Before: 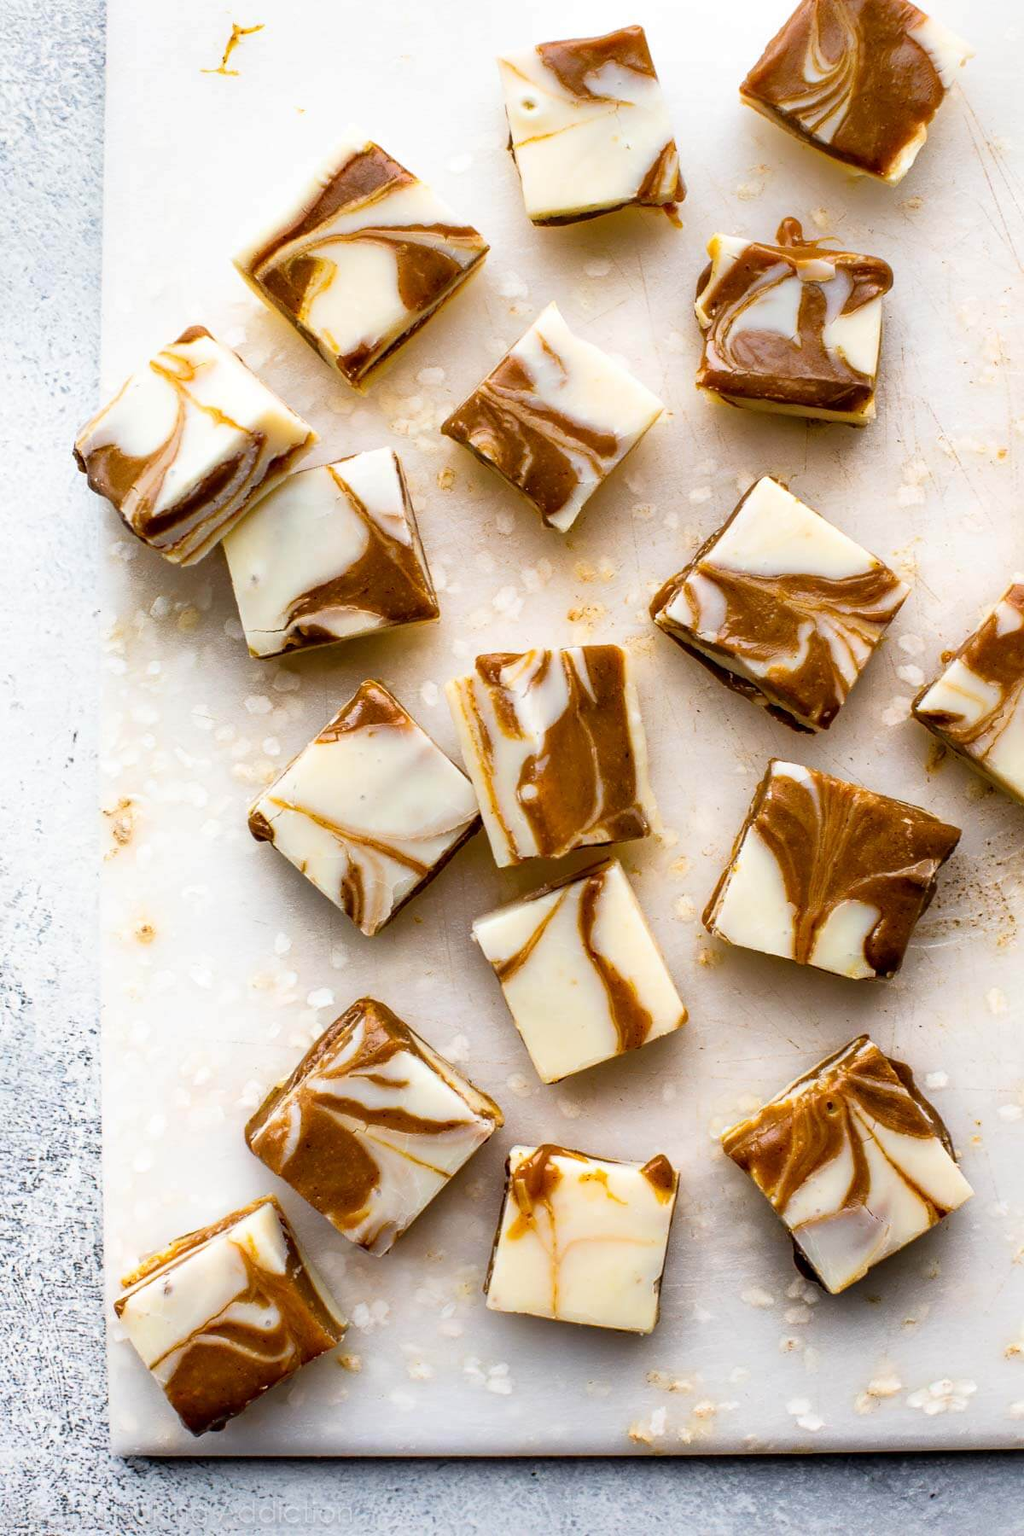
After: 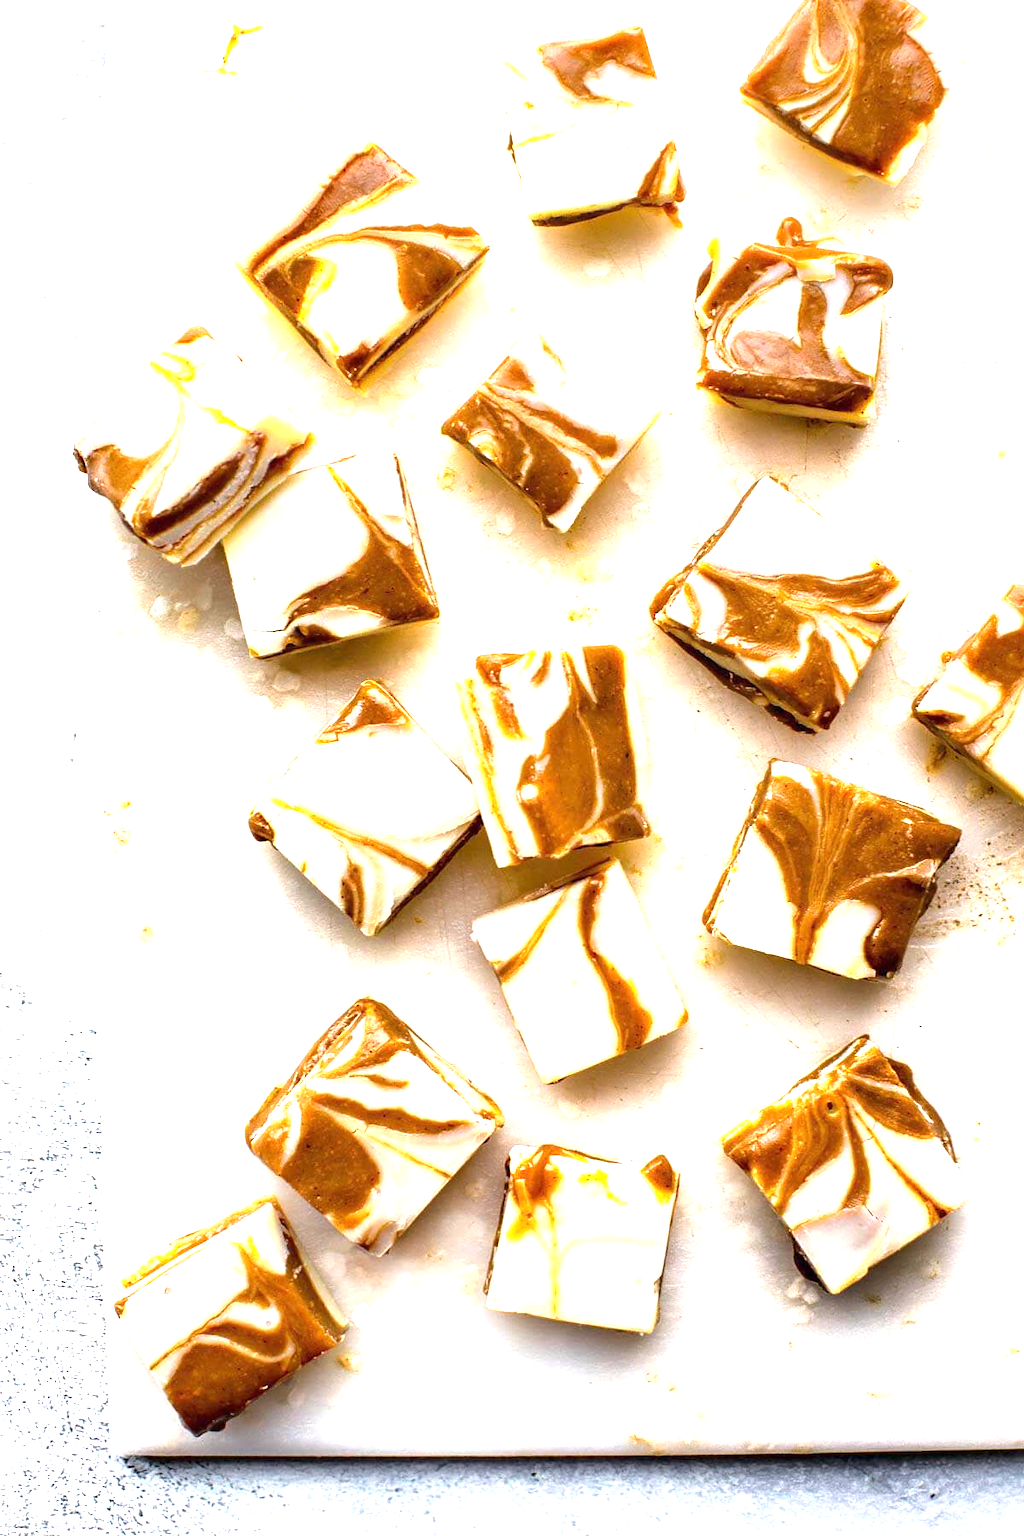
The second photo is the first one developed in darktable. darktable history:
exposure: black level correction 0, exposure 1.375 EV, compensate highlight preservation false
